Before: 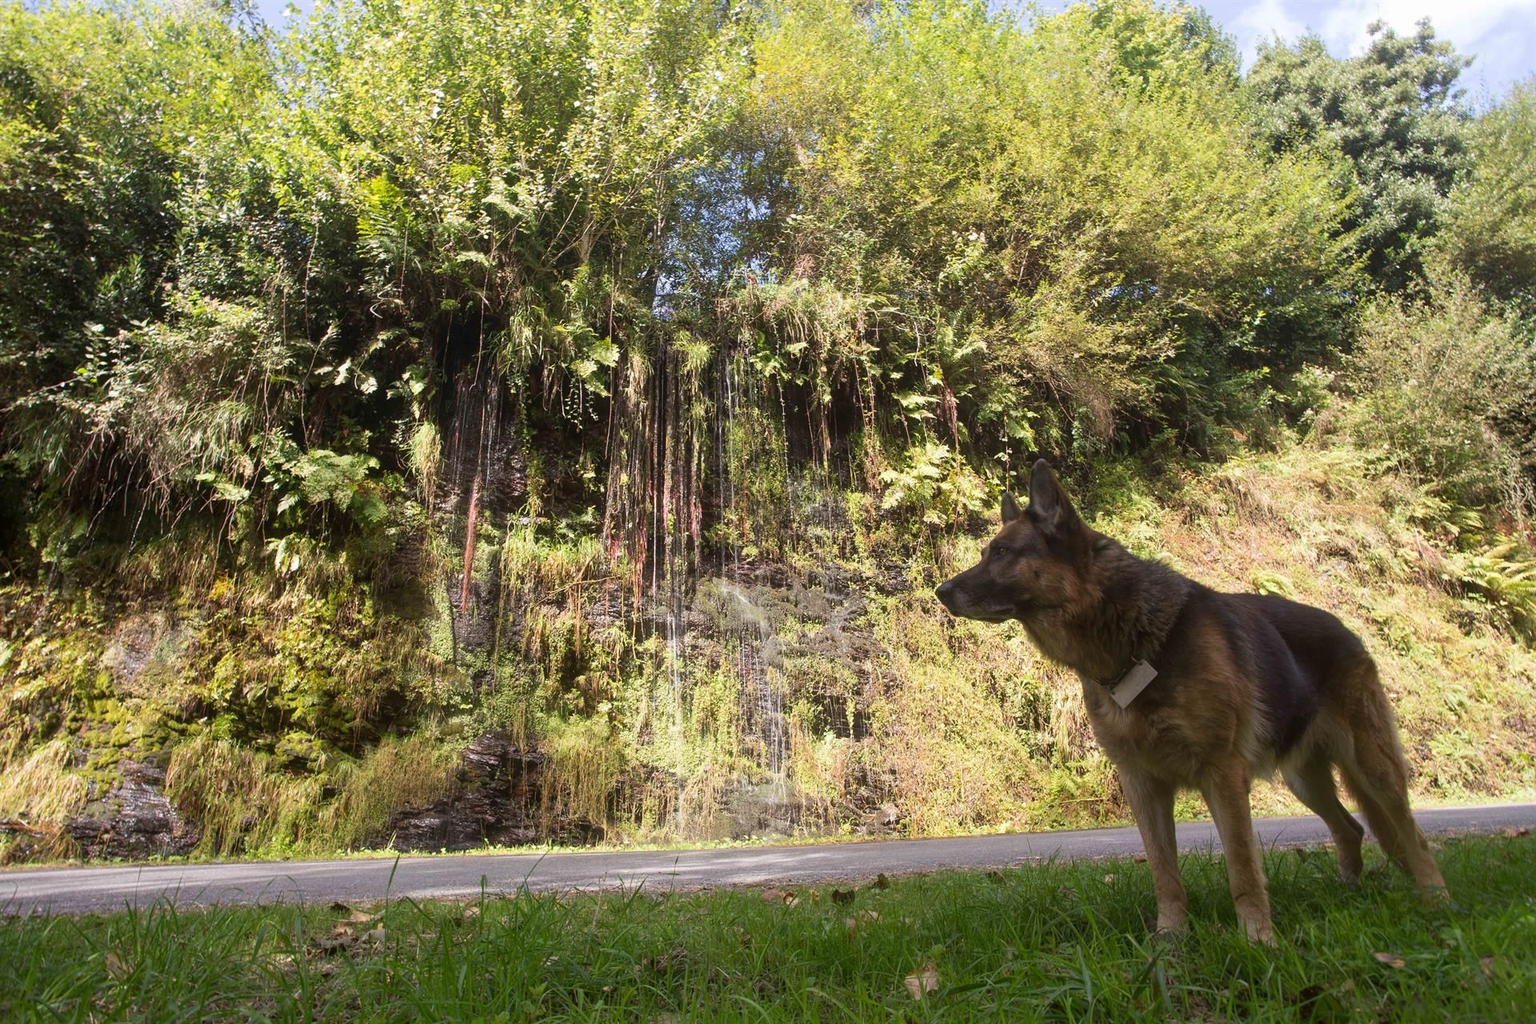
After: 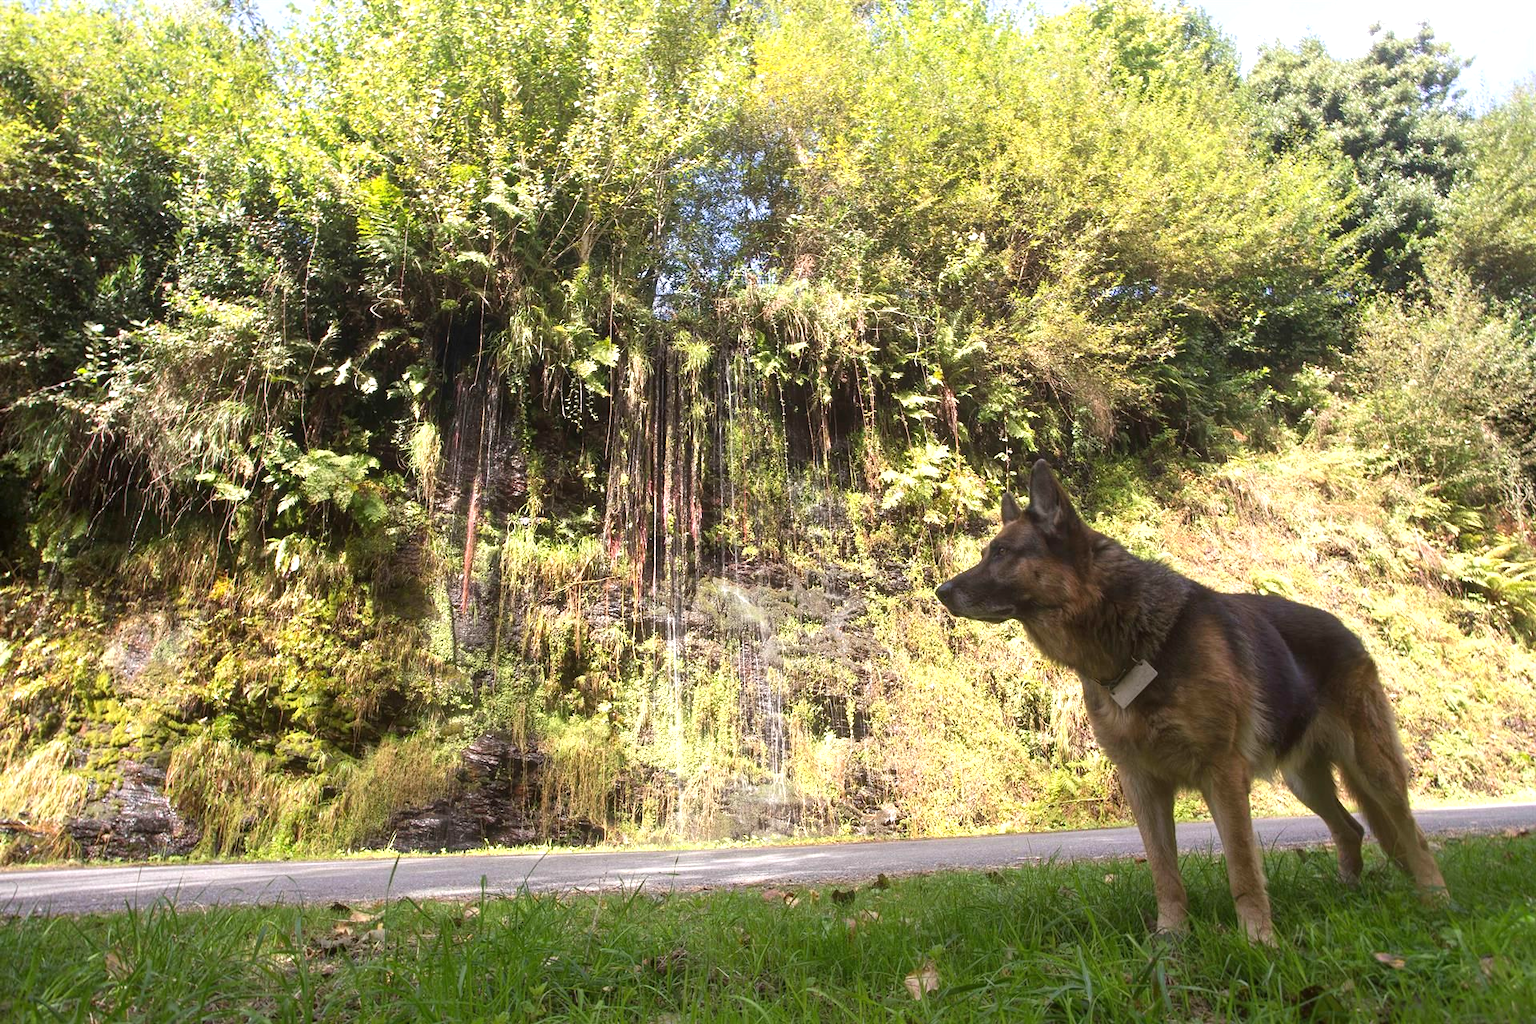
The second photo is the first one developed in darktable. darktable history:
exposure: black level correction 0, exposure 0.599 EV, compensate exposure bias true, compensate highlight preservation false
